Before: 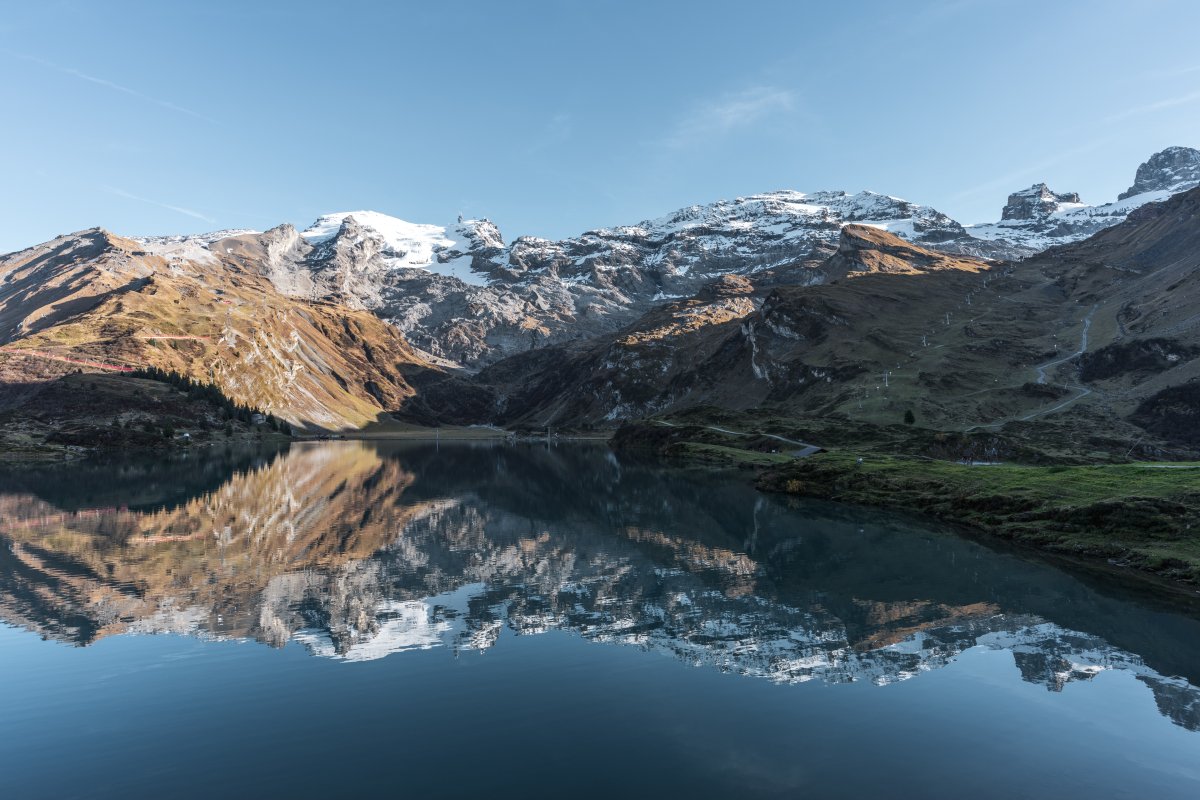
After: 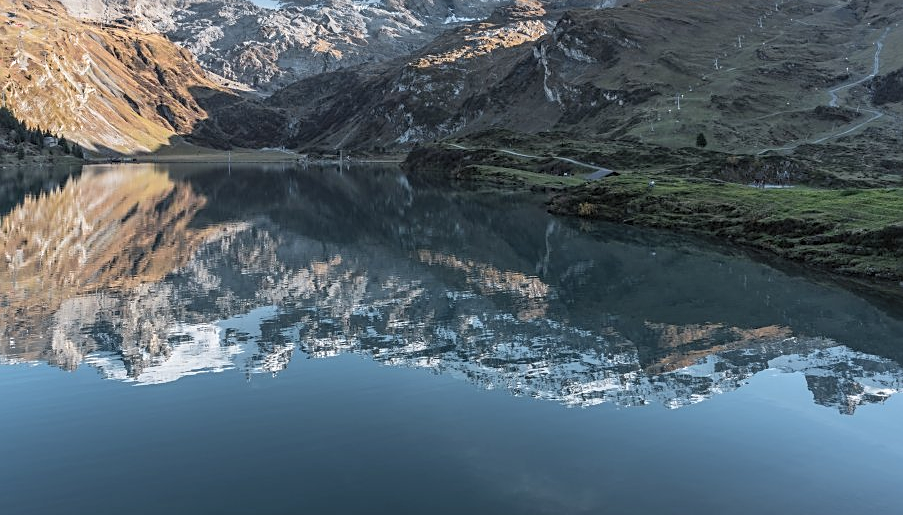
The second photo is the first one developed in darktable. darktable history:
crop and rotate: left 17.348%, top 34.704%, right 7.359%, bottom 0.902%
sharpen: on, module defaults
contrast brightness saturation: brightness 0.155
